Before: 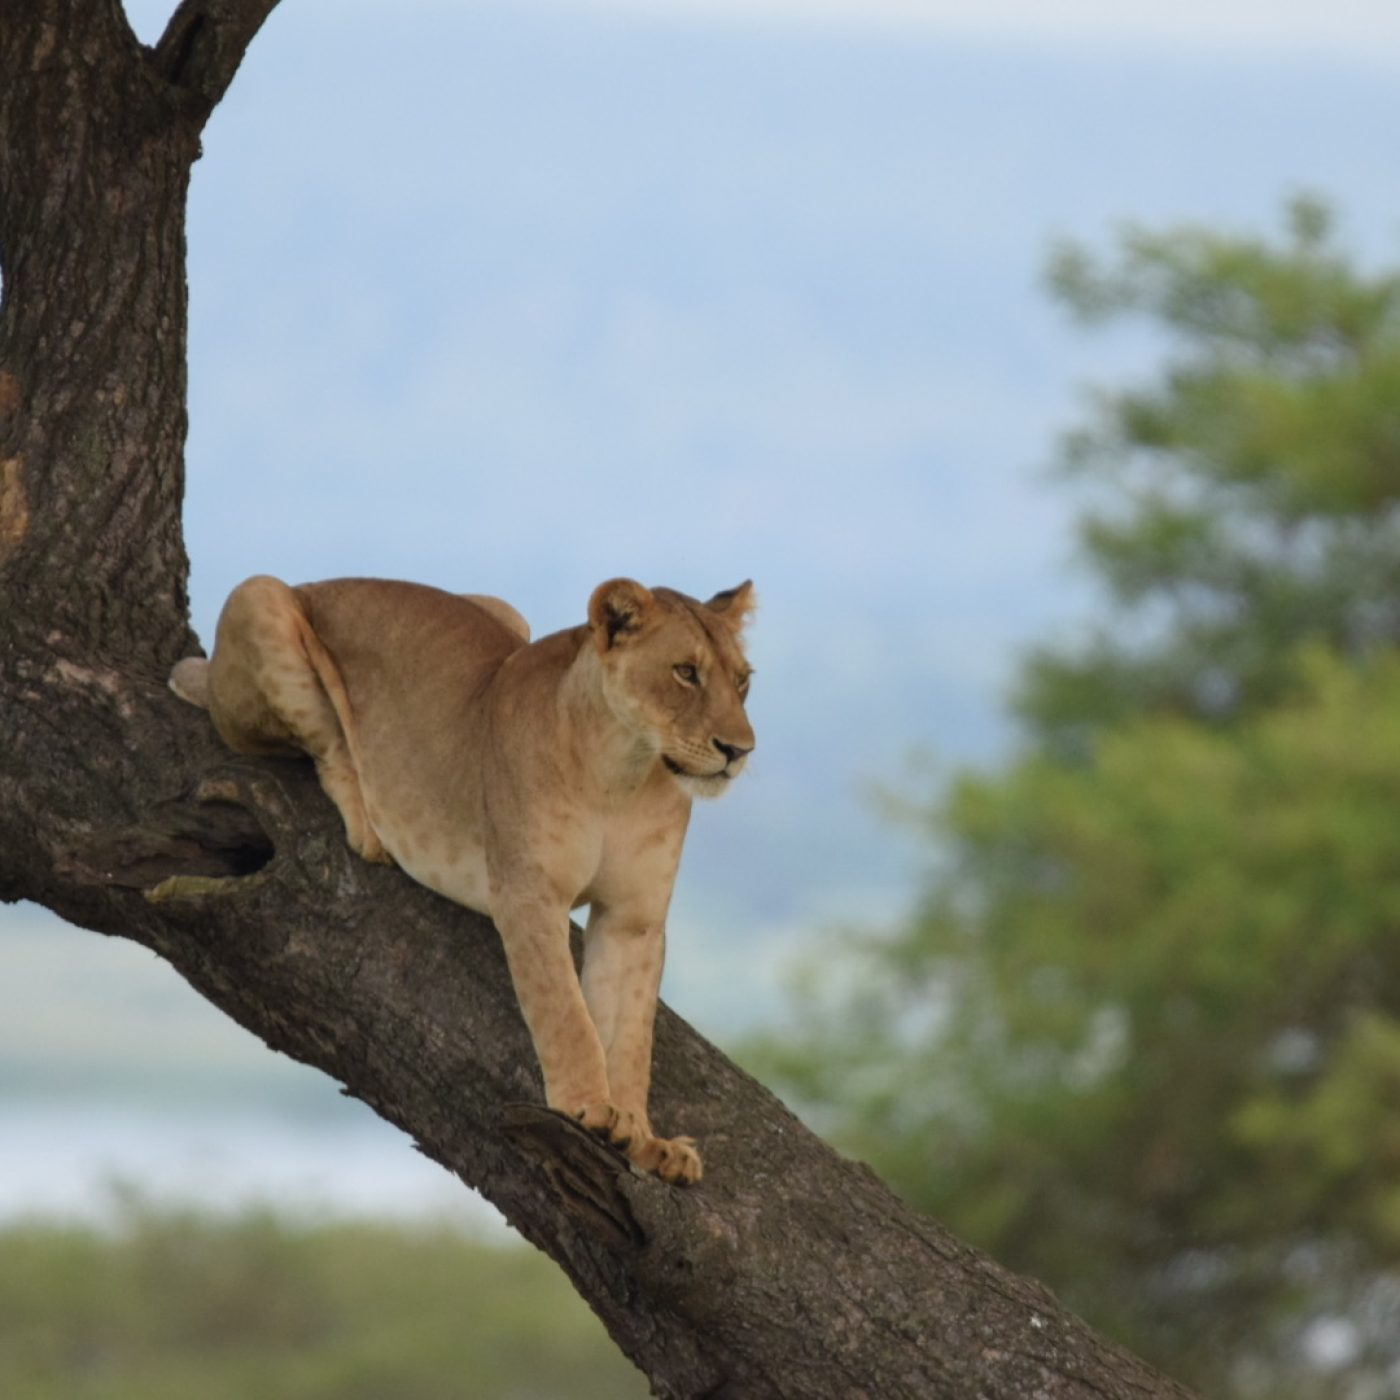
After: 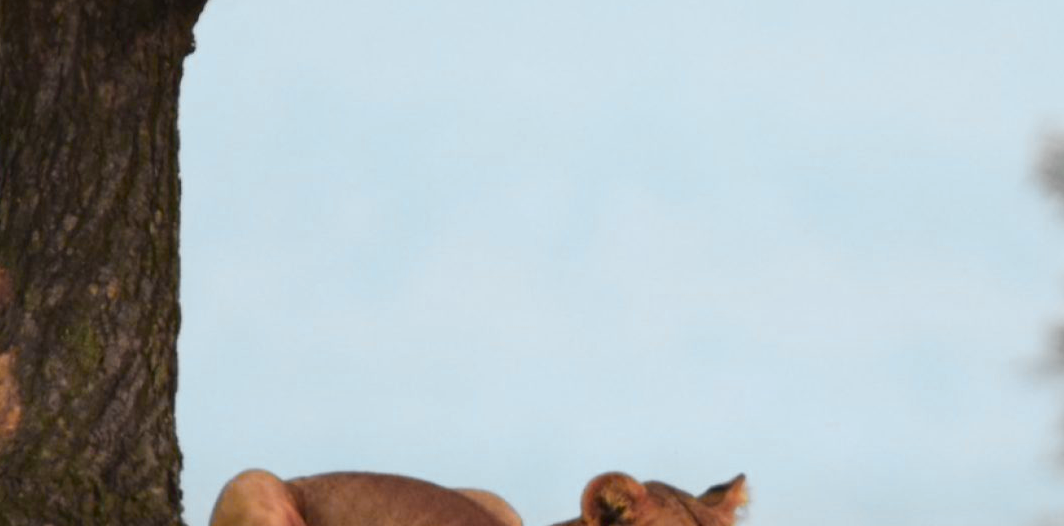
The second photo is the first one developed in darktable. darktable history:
crop: left 0.535%, top 7.627%, right 23.437%, bottom 54.748%
color zones: curves: ch0 [(0.257, 0.558) (0.75, 0.565)]; ch1 [(0.004, 0.857) (0.14, 0.416) (0.257, 0.695) (0.442, 0.032) (0.736, 0.266) (0.891, 0.741)]; ch2 [(0, 0.623) (0.112, 0.436) (0.271, 0.474) (0.516, 0.64) (0.743, 0.286)]
color correction: highlights b* -0.016, saturation 1.1
contrast brightness saturation: contrast 0.091, saturation 0.266
